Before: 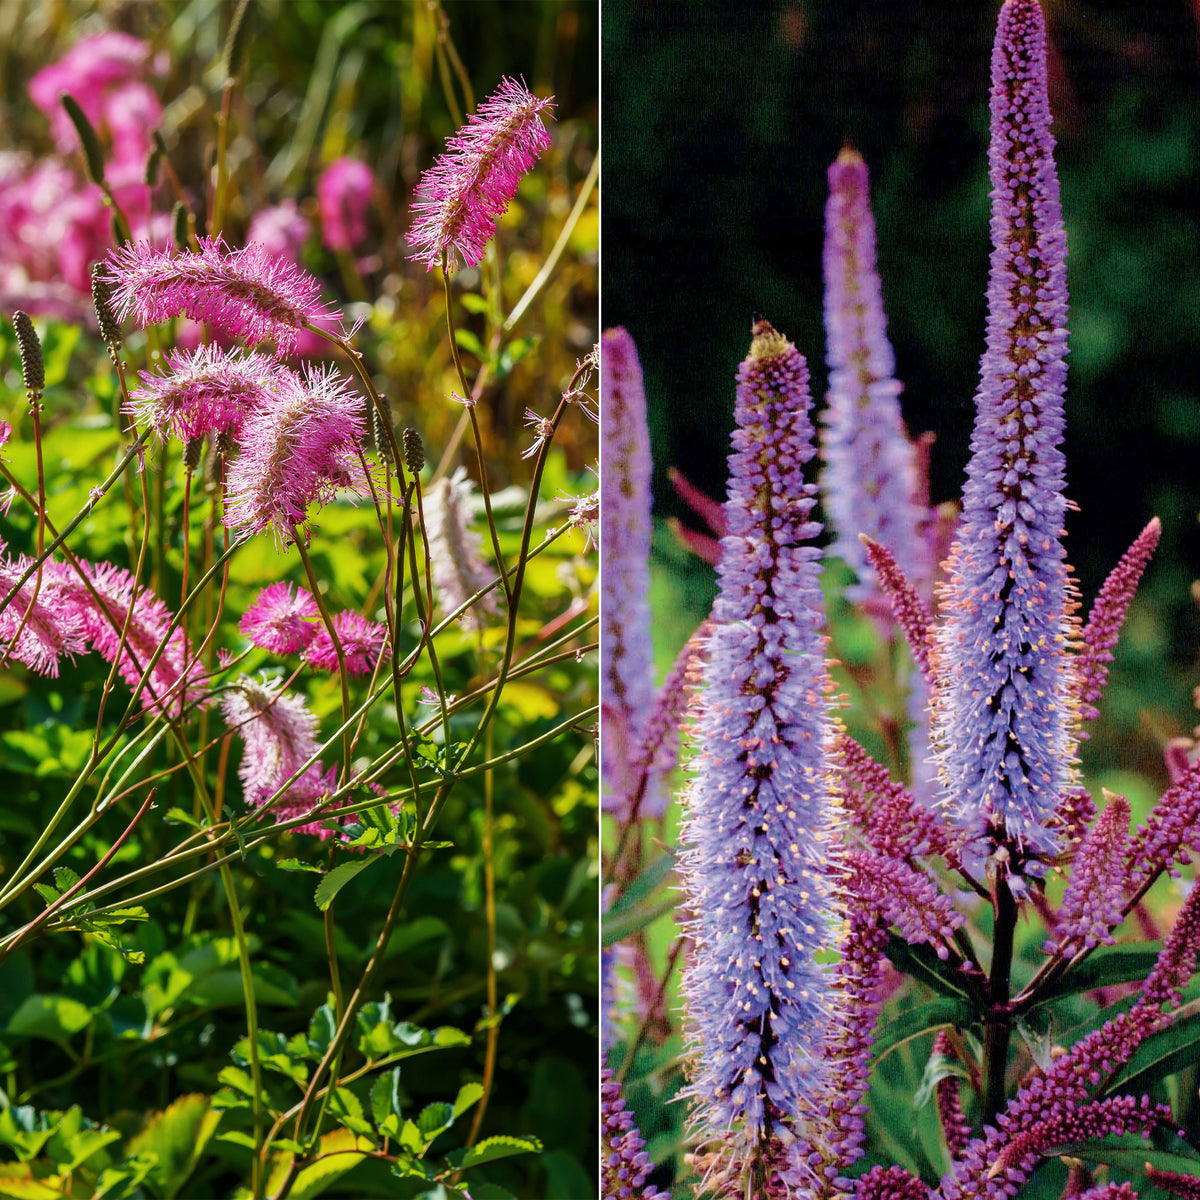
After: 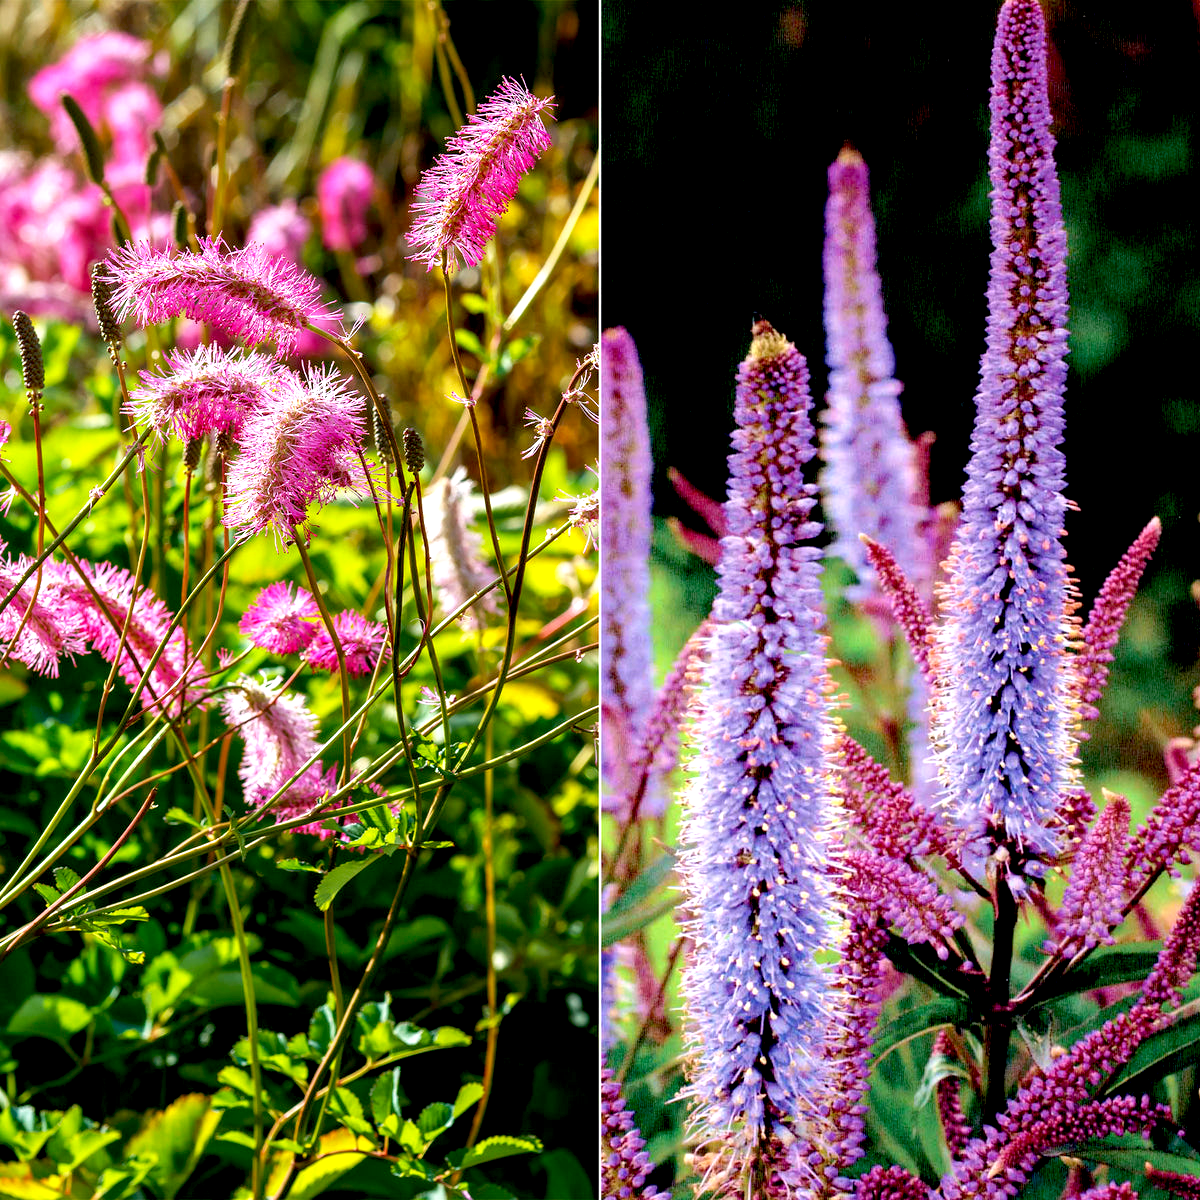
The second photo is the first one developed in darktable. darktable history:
white balance: red 1.009, blue 1.027
exposure: black level correction 0.012, exposure 0.7 EV, compensate exposure bias true, compensate highlight preservation false
